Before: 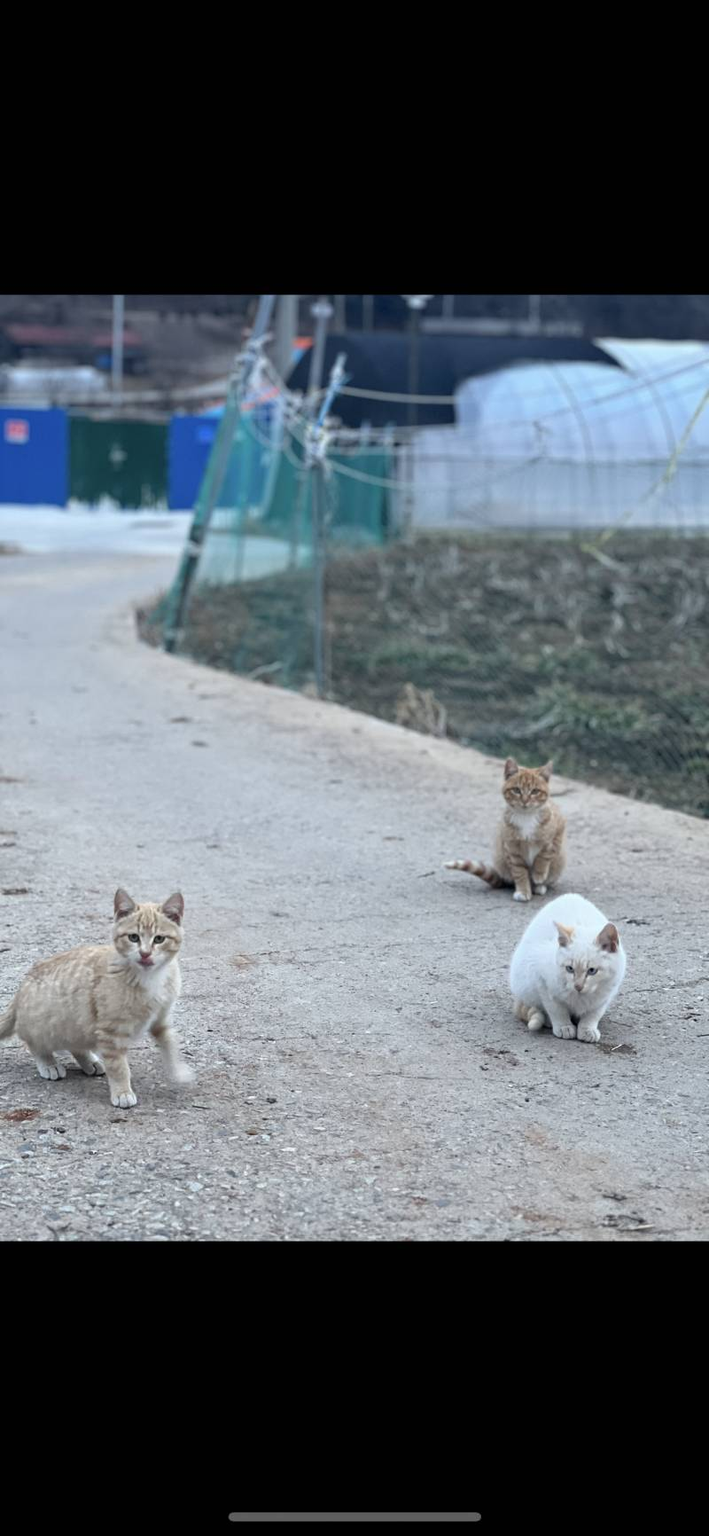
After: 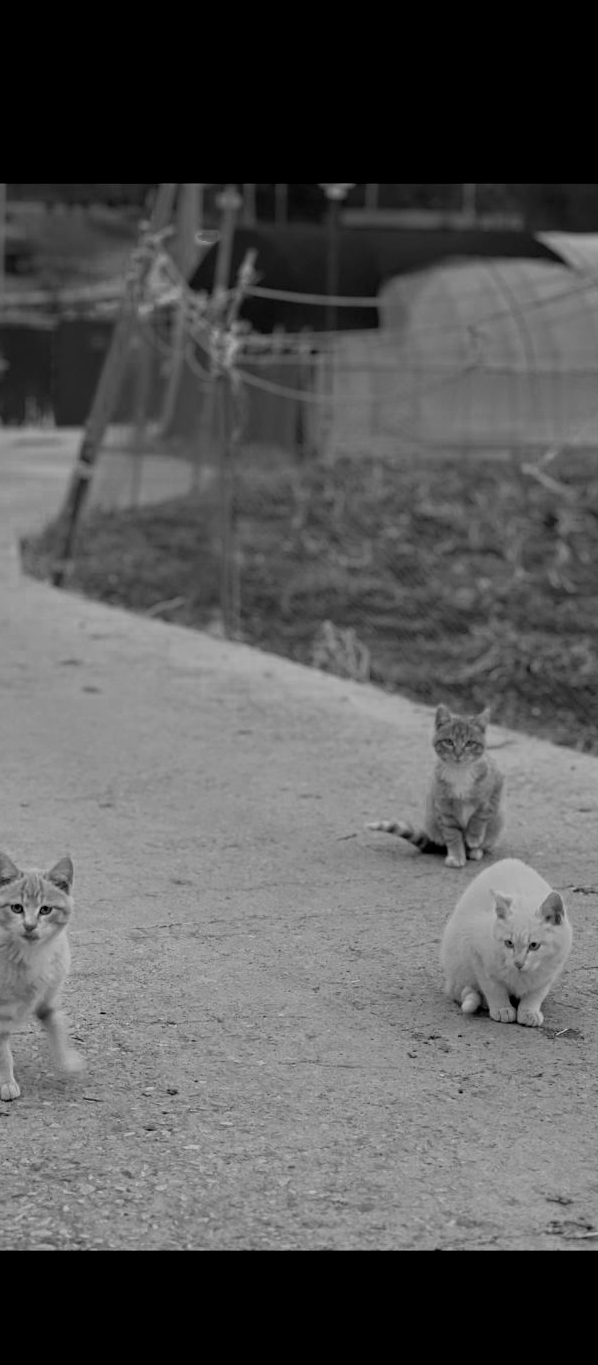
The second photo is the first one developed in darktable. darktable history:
monochrome: a -11.7, b 1.62, size 0.5, highlights 0.38
color zones: curves: ch0 [(0.002, 0.429) (0.121, 0.212) (0.198, 0.113) (0.276, 0.344) (0.331, 0.541) (0.41, 0.56) (0.482, 0.289) (0.619, 0.227) (0.721, 0.18) (0.821, 0.435) (0.928, 0.555) (1, 0.587)]; ch1 [(0, 0) (0.143, 0) (0.286, 0) (0.429, 0) (0.571, 0) (0.714, 0) (0.857, 0)]
filmic rgb: black relative exposure -4.4 EV, white relative exposure 5 EV, threshold 3 EV, hardness 2.23, latitude 40.06%, contrast 1.15, highlights saturation mix 10%, shadows ↔ highlights balance 1.04%, preserve chrominance RGB euclidean norm (legacy), color science v4 (2020), enable highlight reconstruction true
crop: left 16.768%, top 8.653%, right 8.362%, bottom 12.485%
